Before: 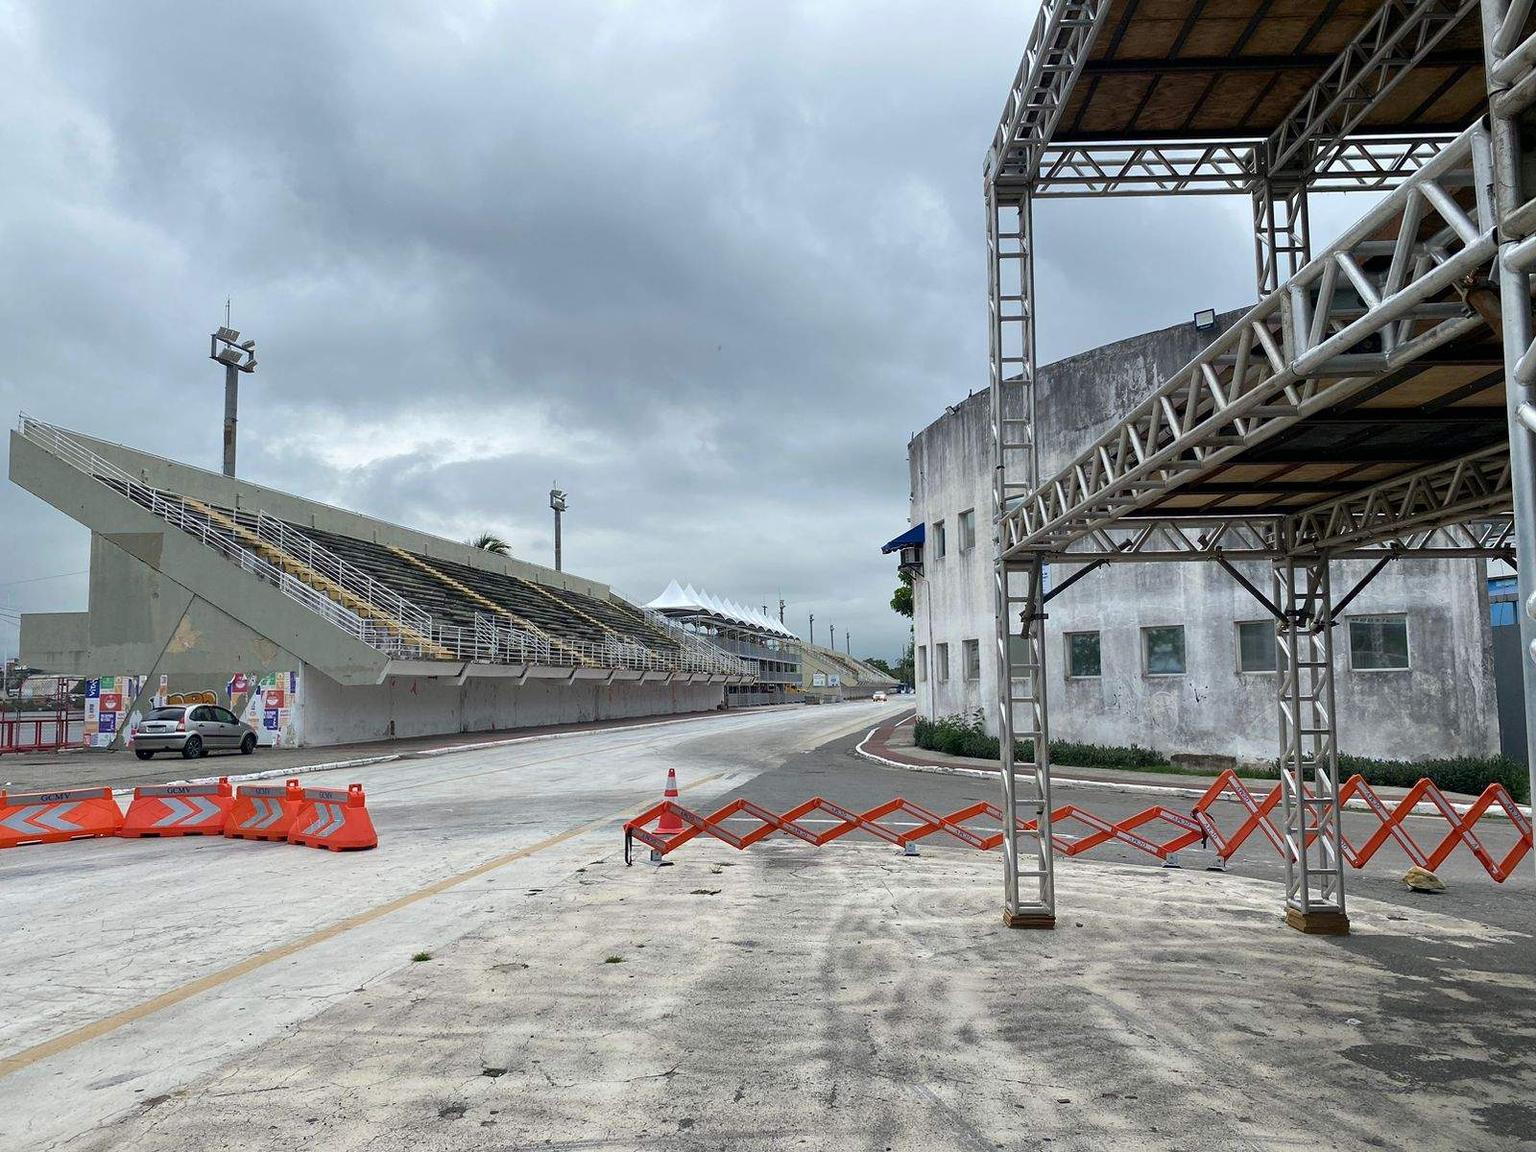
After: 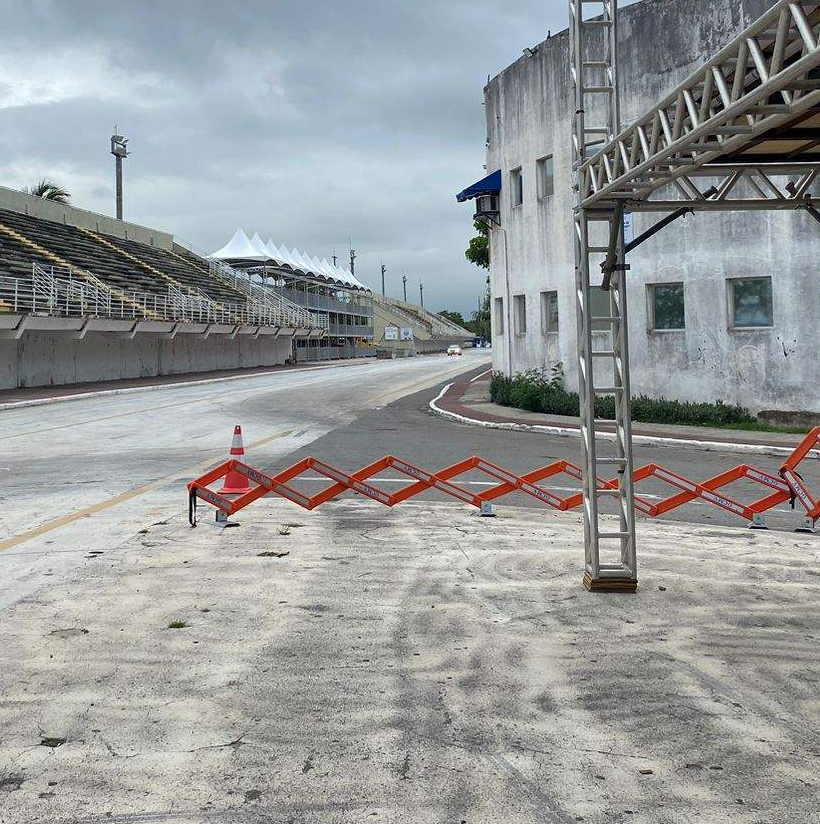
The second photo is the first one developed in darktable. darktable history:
crop and rotate: left 28.927%, top 31.308%, right 19.804%
